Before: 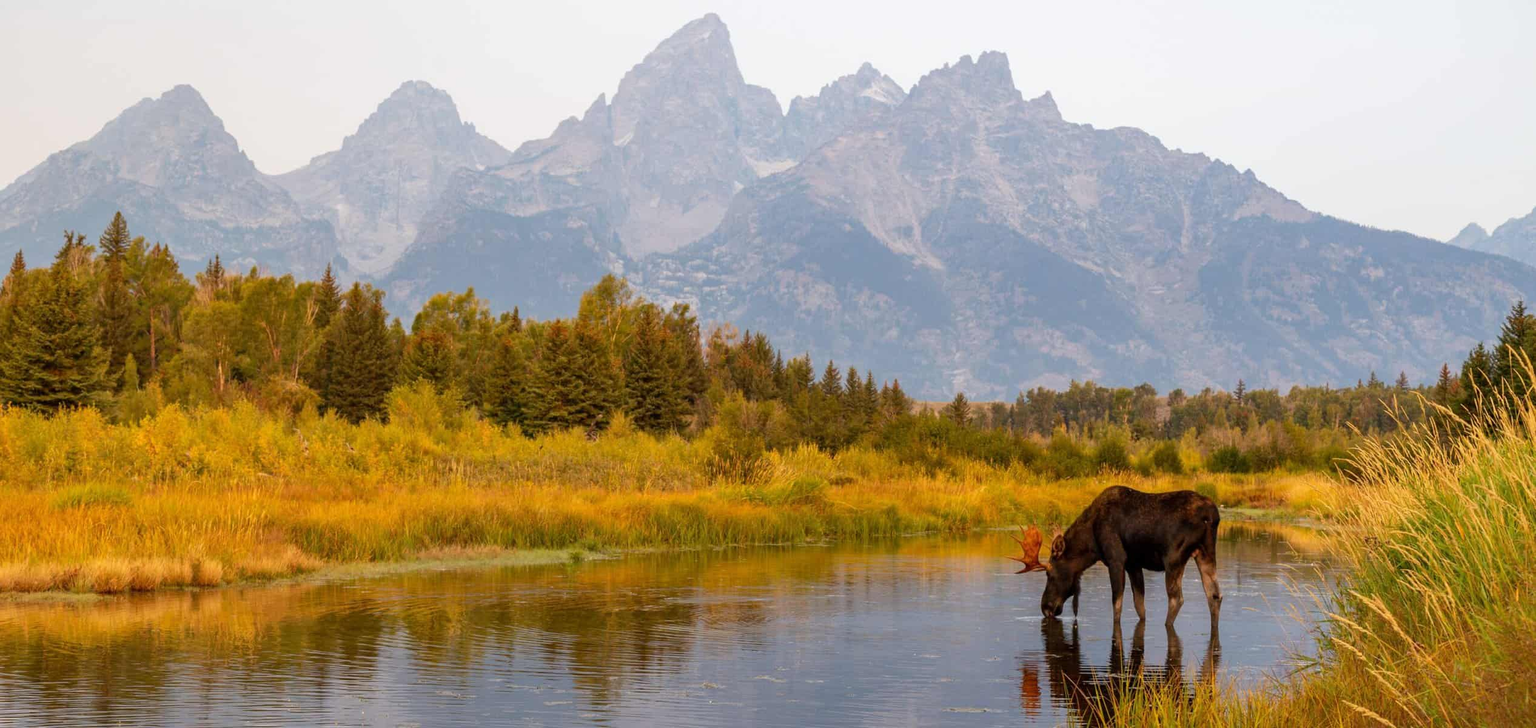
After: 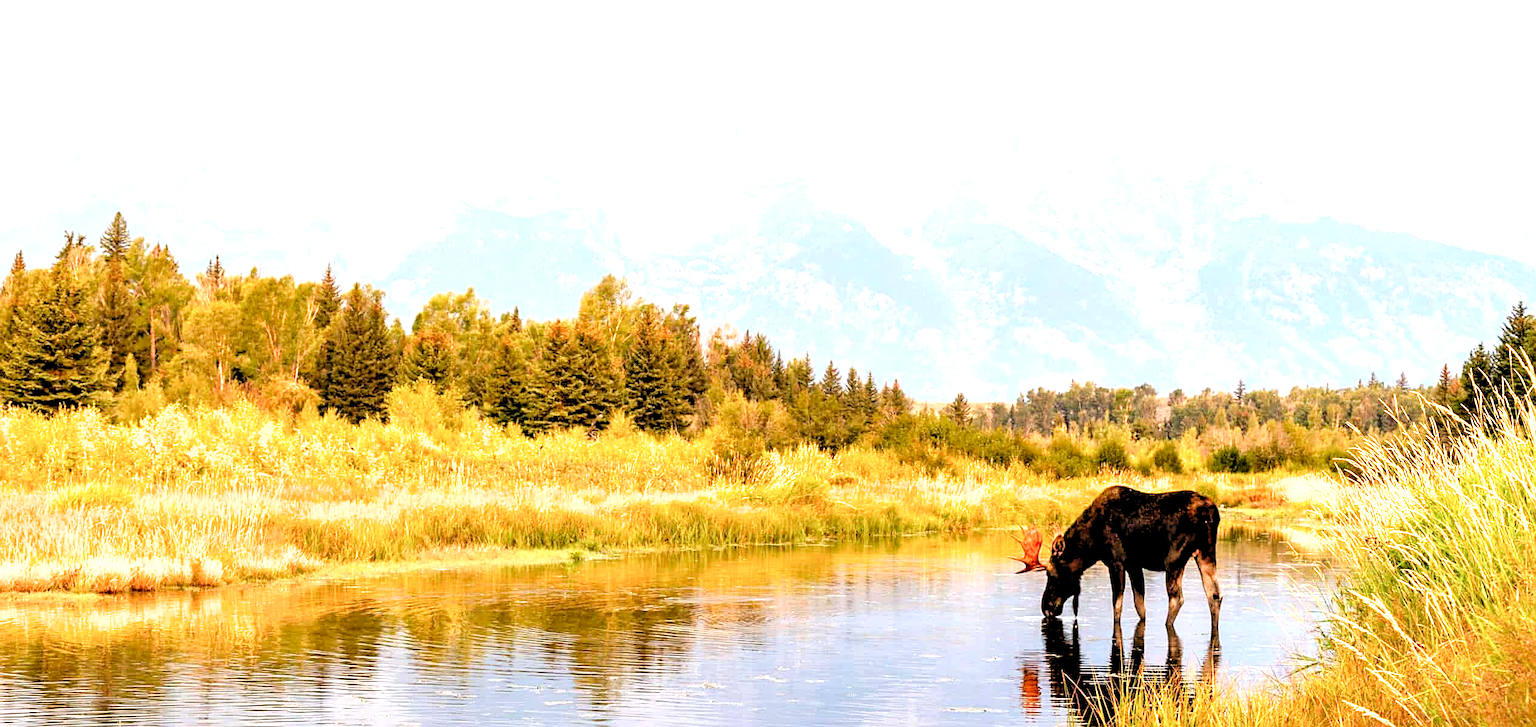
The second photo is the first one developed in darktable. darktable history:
levels: levels [0.036, 0.364, 0.827]
exposure: exposure 0.565 EV, compensate highlight preservation false
sharpen: on, module defaults
filmic rgb: black relative exposure -5.59 EV, white relative exposure 2.49 EV, target black luminance 0%, hardness 4.52, latitude 66.89%, contrast 1.463, shadows ↔ highlights balance -4.35%, color science v6 (2022), iterations of high-quality reconstruction 0
